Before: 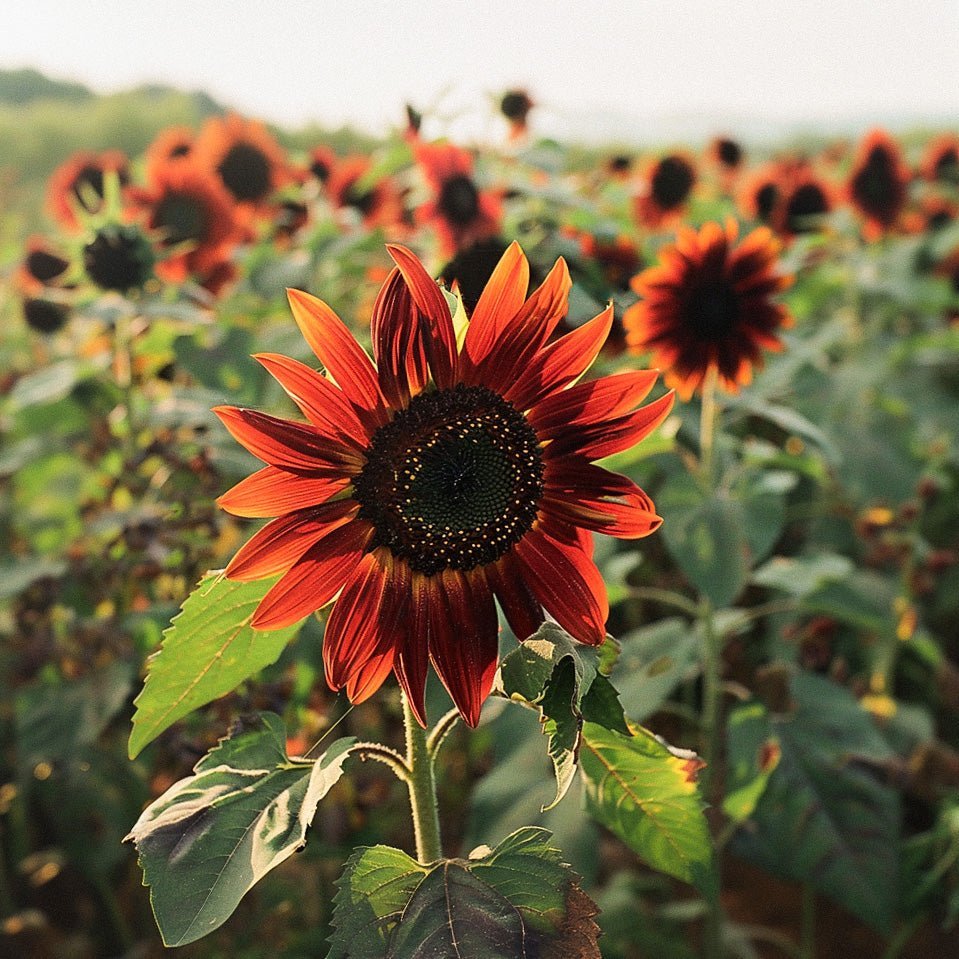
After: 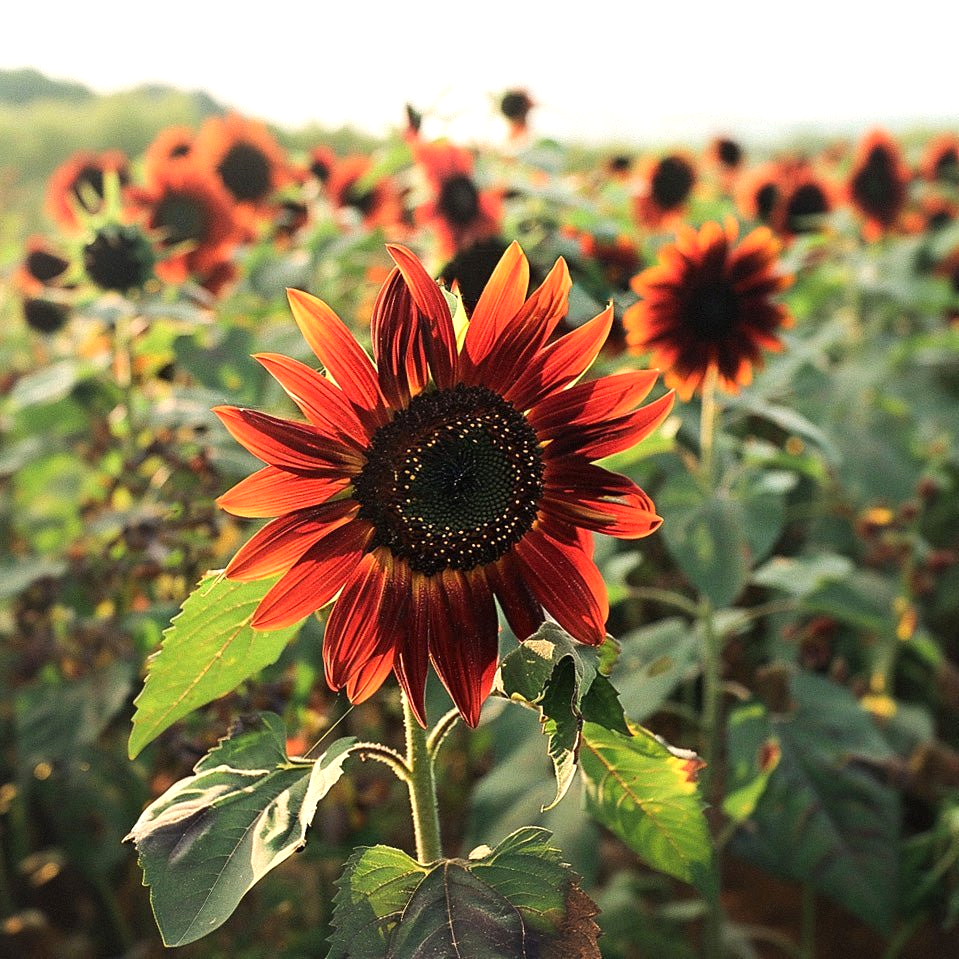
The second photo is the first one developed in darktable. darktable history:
tone equalizer: -8 EV -0.379 EV, -7 EV -0.411 EV, -6 EV -0.339 EV, -5 EV -0.246 EV, -3 EV 0.214 EV, -2 EV 0.358 EV, -1 EV 0.413 EV, +0 EV 0.399 EV, smoothing diameter 24.9%, edges refinement/feathering 6.54, preserve details guided filter
